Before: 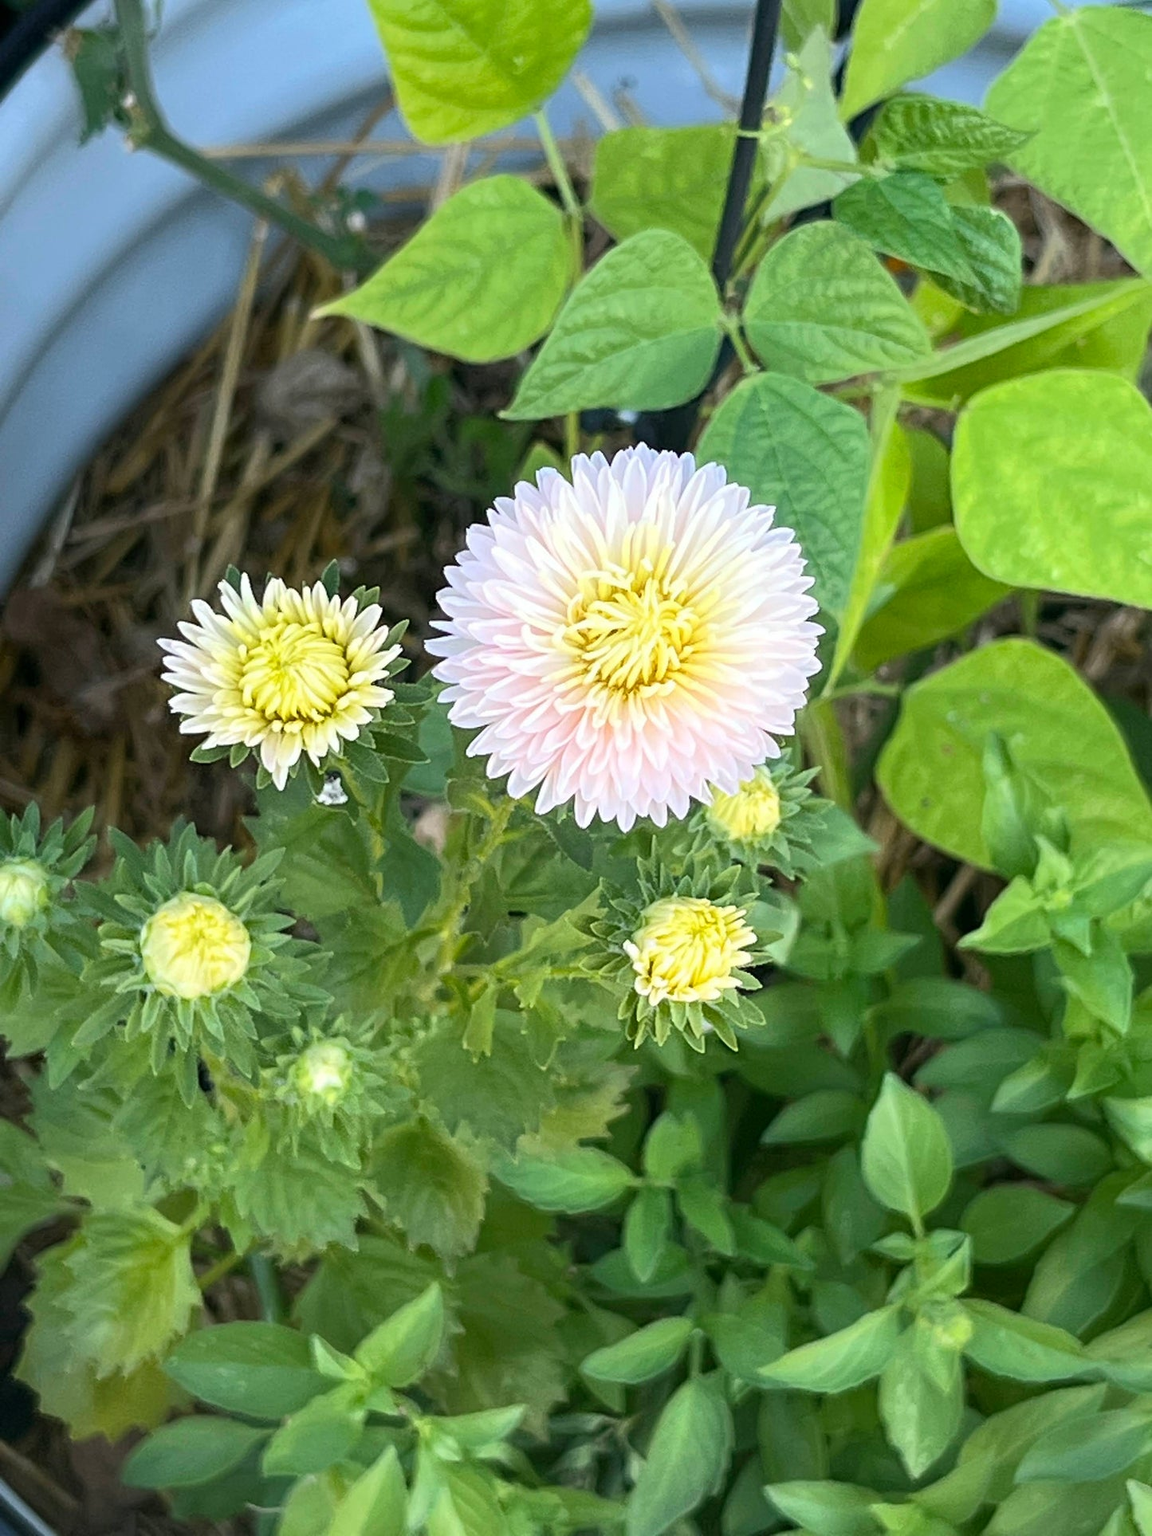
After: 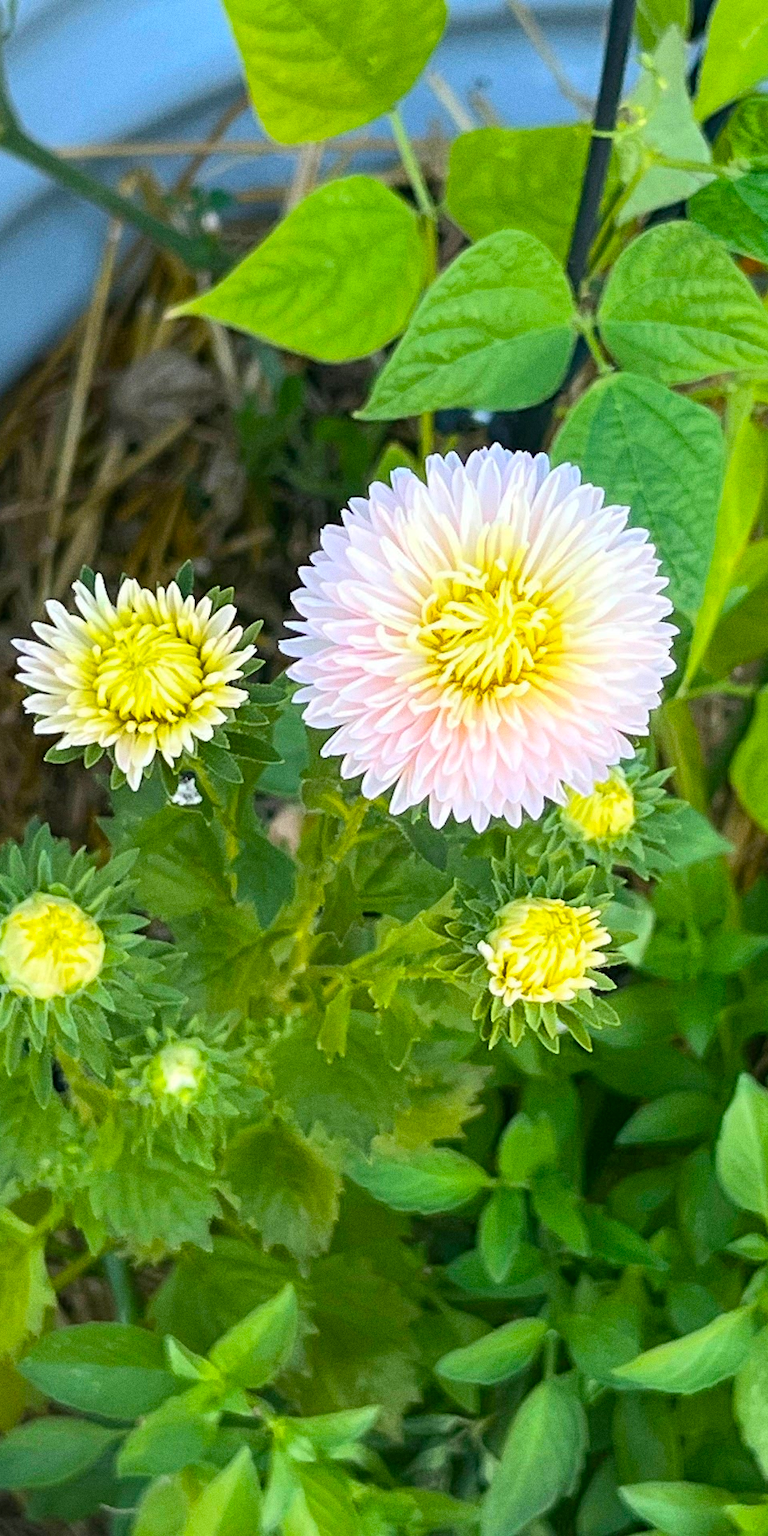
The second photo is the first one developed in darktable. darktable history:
crop and rotate: left 12.673%, right 20.66%
color balance rgb: perceptual saturation grading › global saturation 30%, global vibrance 20%
grain: coarseness 0.47 ISO
